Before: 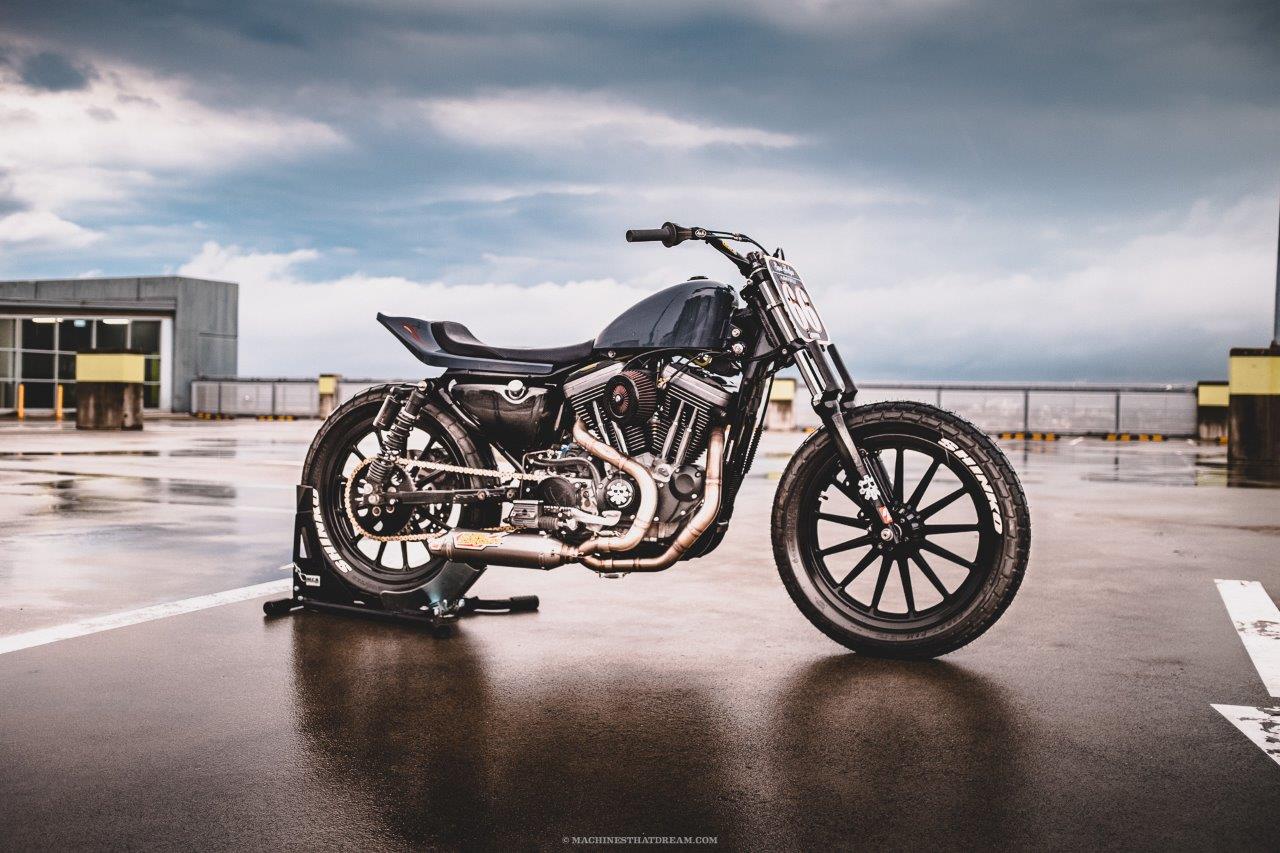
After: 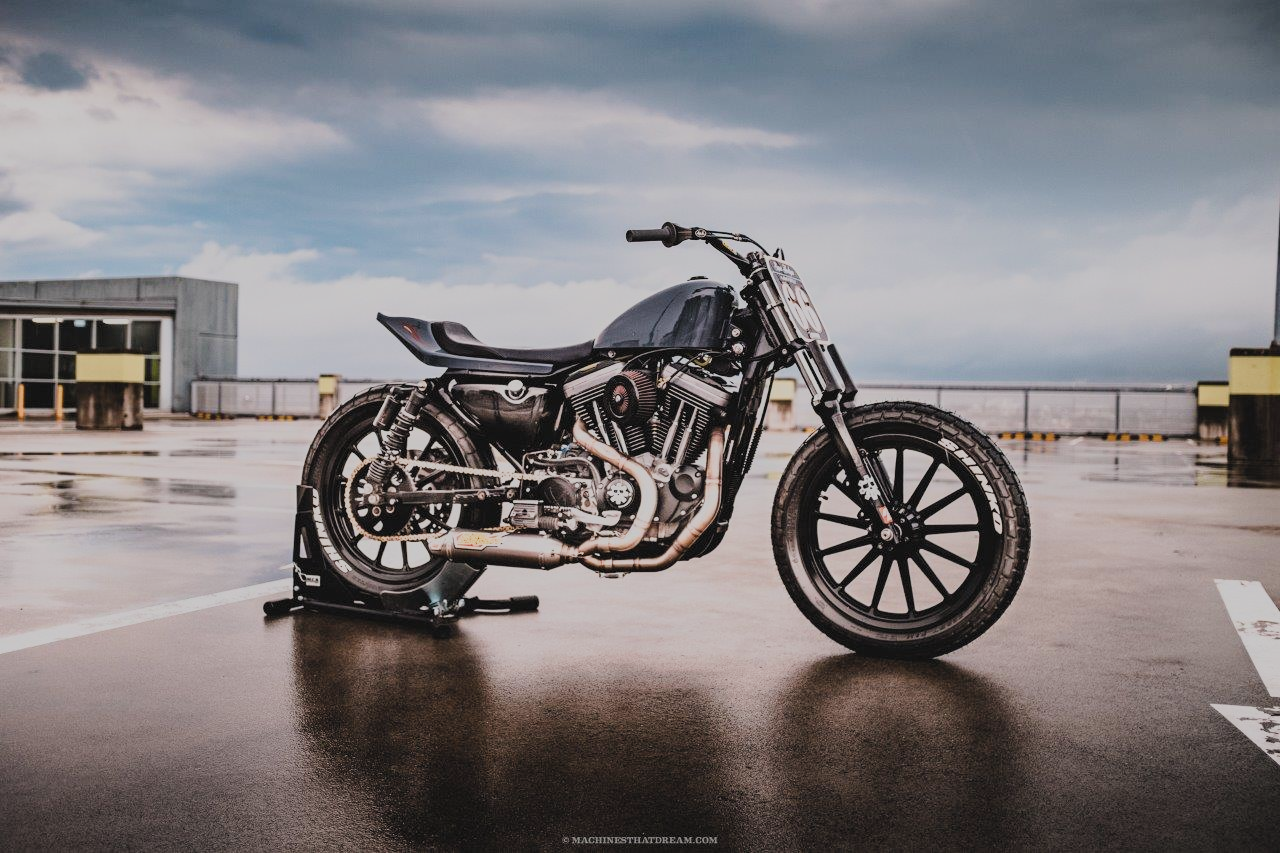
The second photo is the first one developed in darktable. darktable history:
filmic rgb: black relative exposure -7.65 EV, white relative exposure 4.56 EV, threshold 3 EV, hardness 3.61, color science v5 (2021), contrast in shadows safe, contrast in highlights safe, enable highlight reconstruction true
